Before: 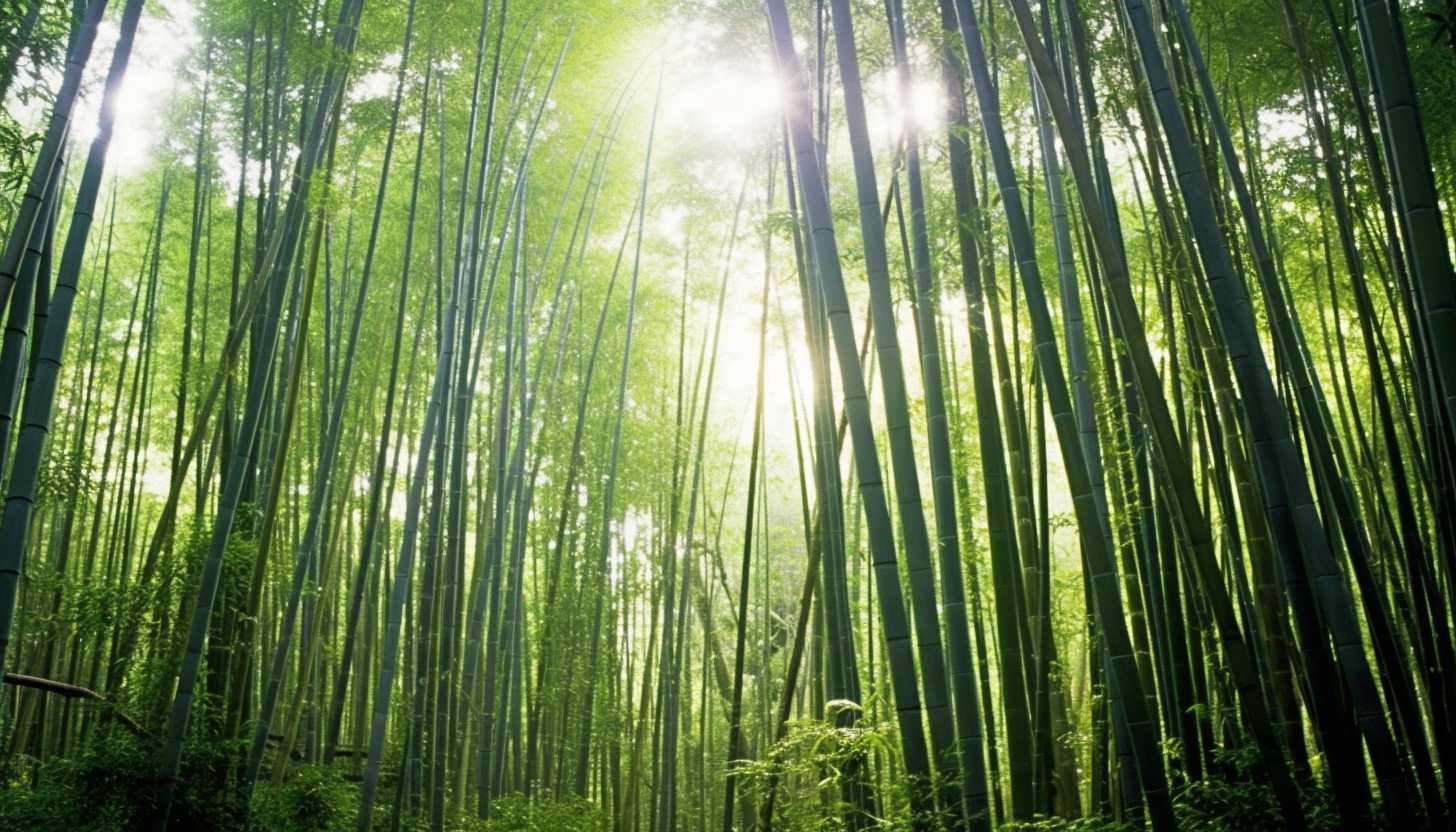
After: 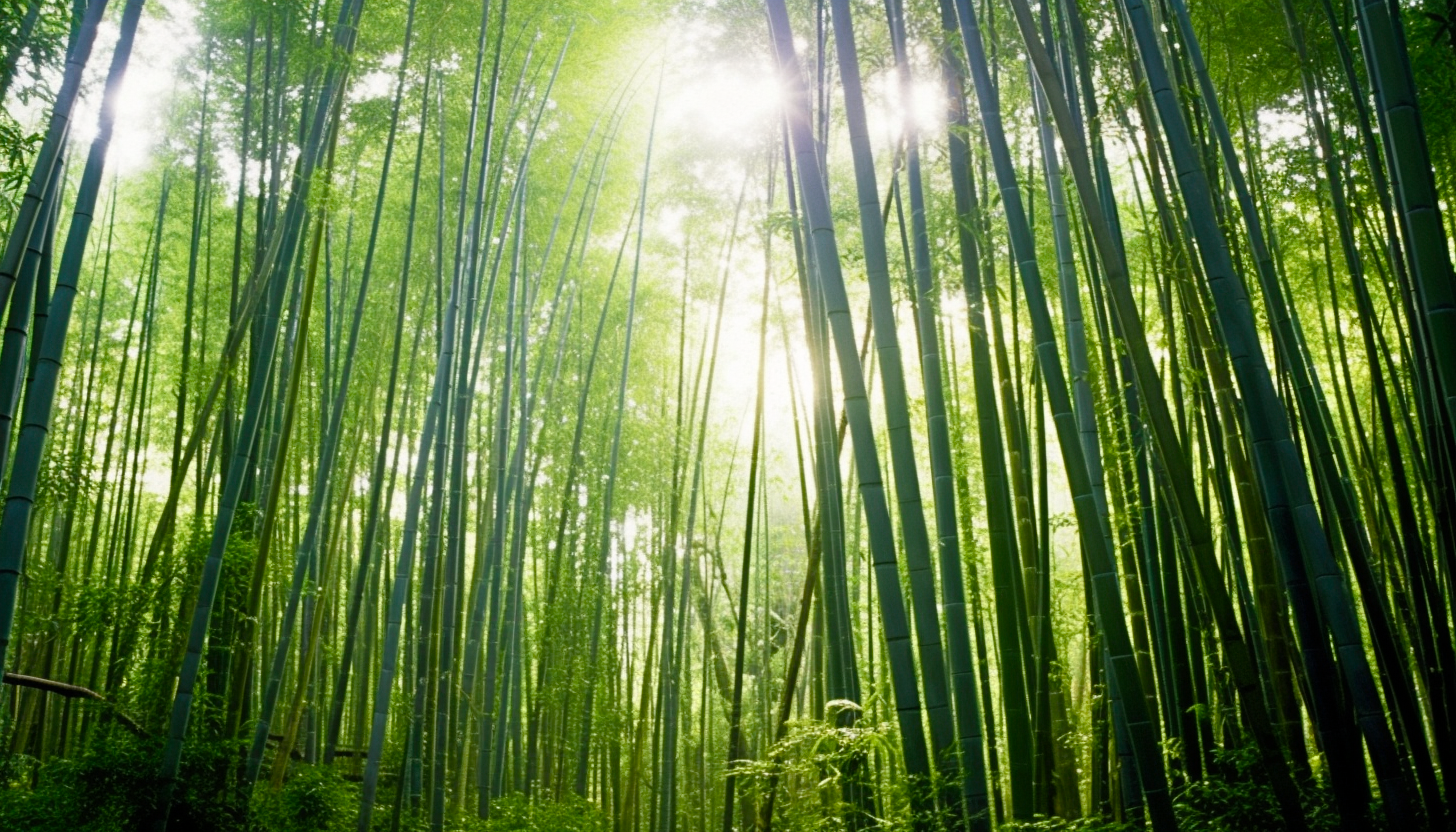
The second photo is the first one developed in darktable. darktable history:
color balance rgb: power › hue 312.24°, perceptual saturation grading › global saturation 14.142%, perceptual saturation grading › highlights -25.742%, perceptual saturation grading › shadows 24.48%, global vibrance 20%
